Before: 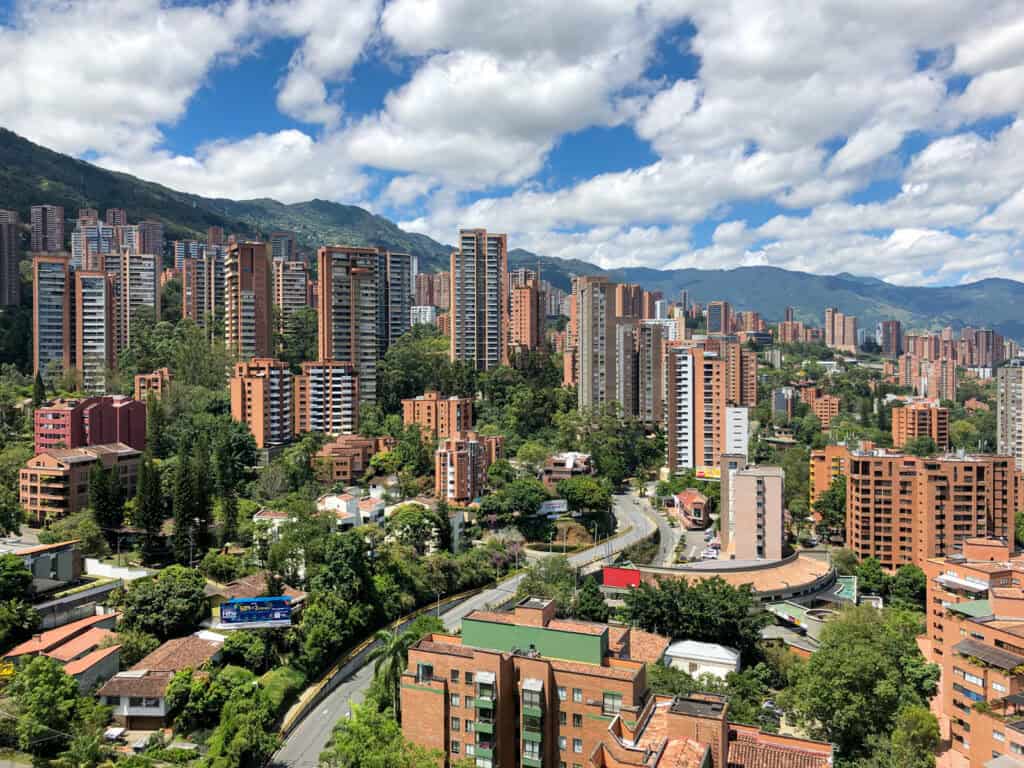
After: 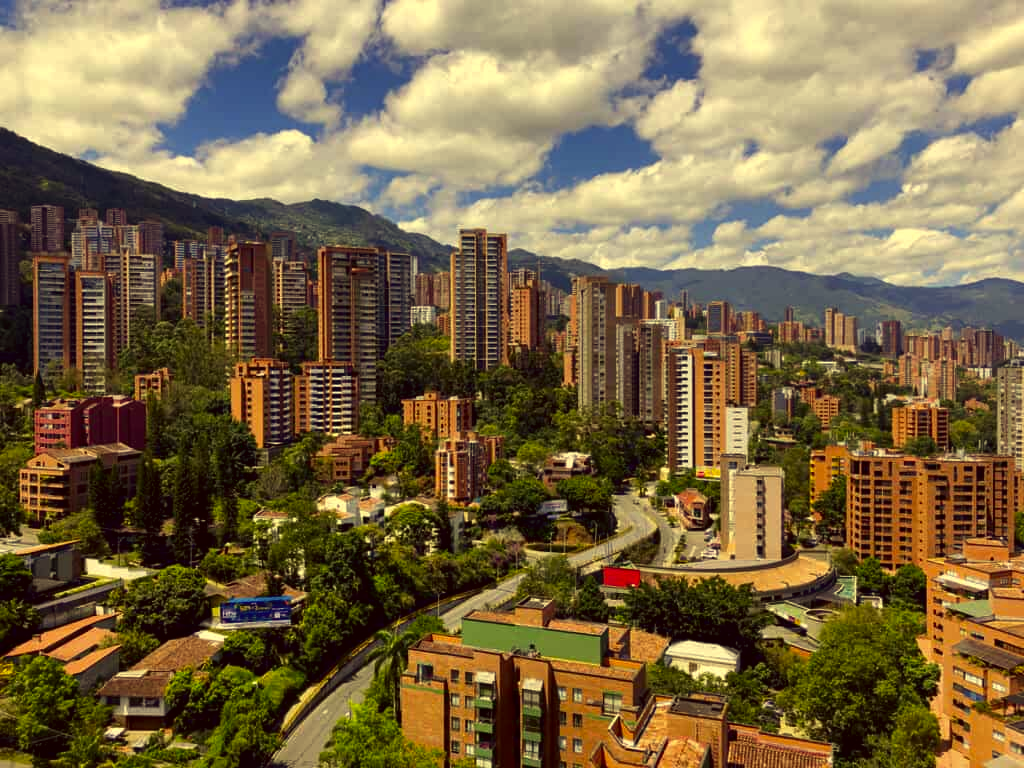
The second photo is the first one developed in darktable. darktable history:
contrast brightness saturation: brightness -0.21, saturation 0.077
color correction: highlights a* -0.512, highlights b* 39.56, shadows a* 9.76, shadows b* -0.916
